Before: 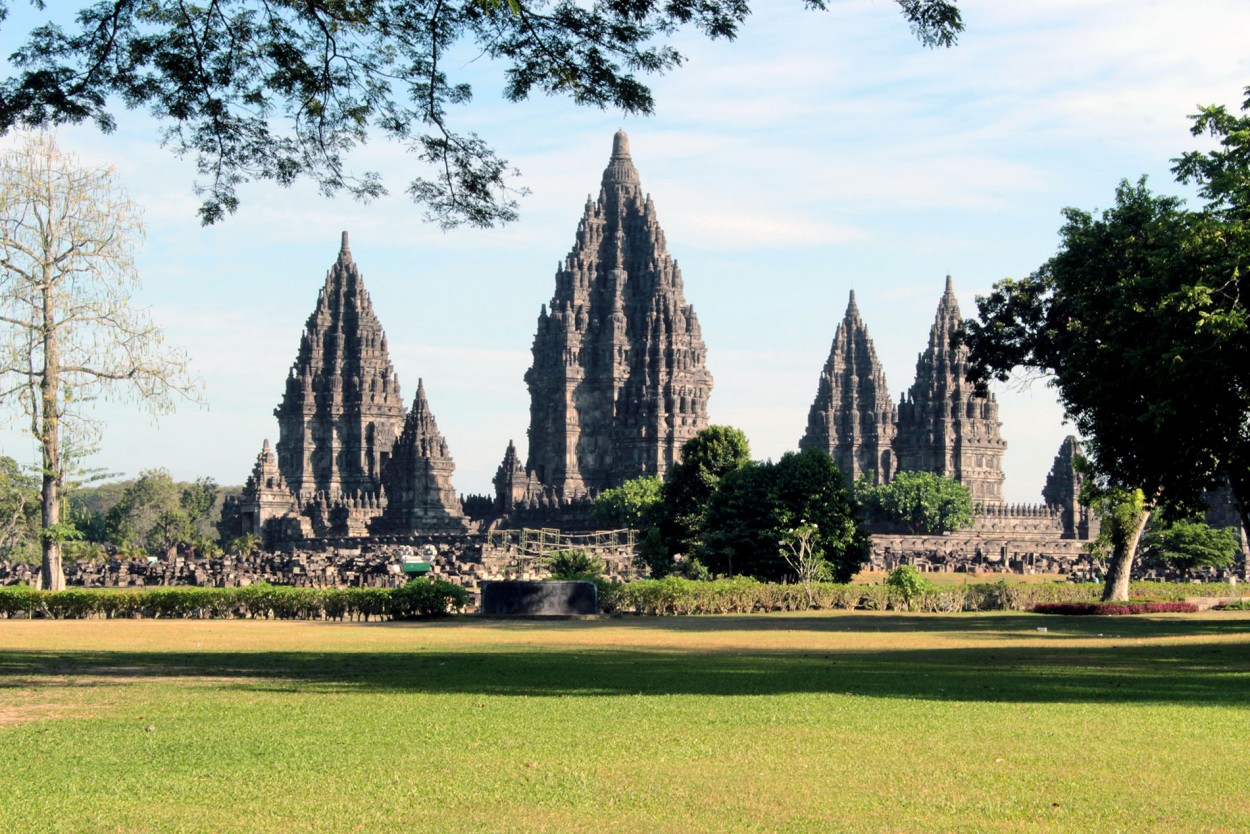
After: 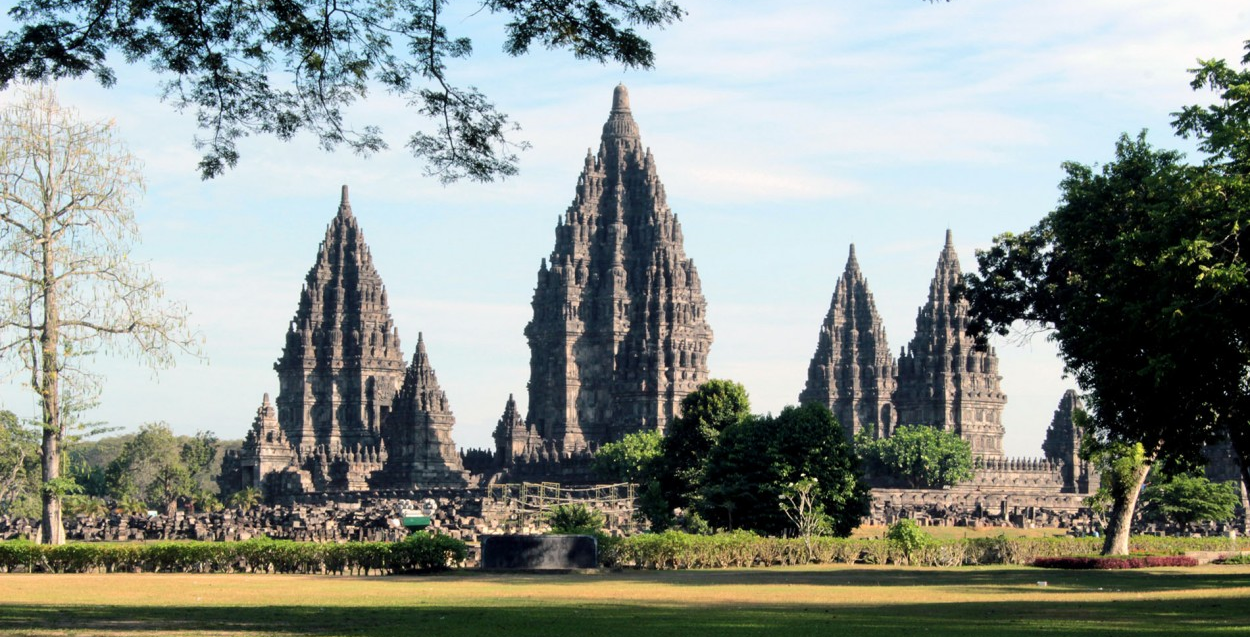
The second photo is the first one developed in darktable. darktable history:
crop: top 5.573%, bottom 18.033%
